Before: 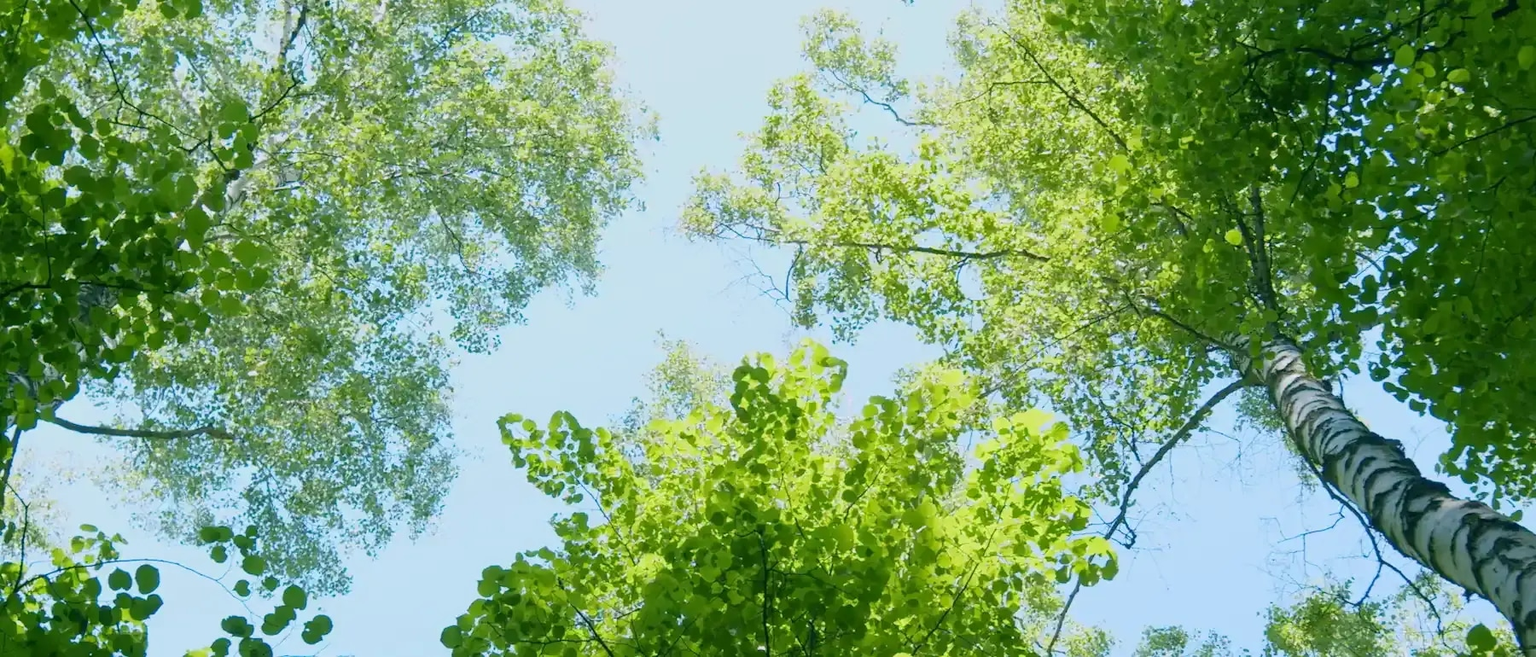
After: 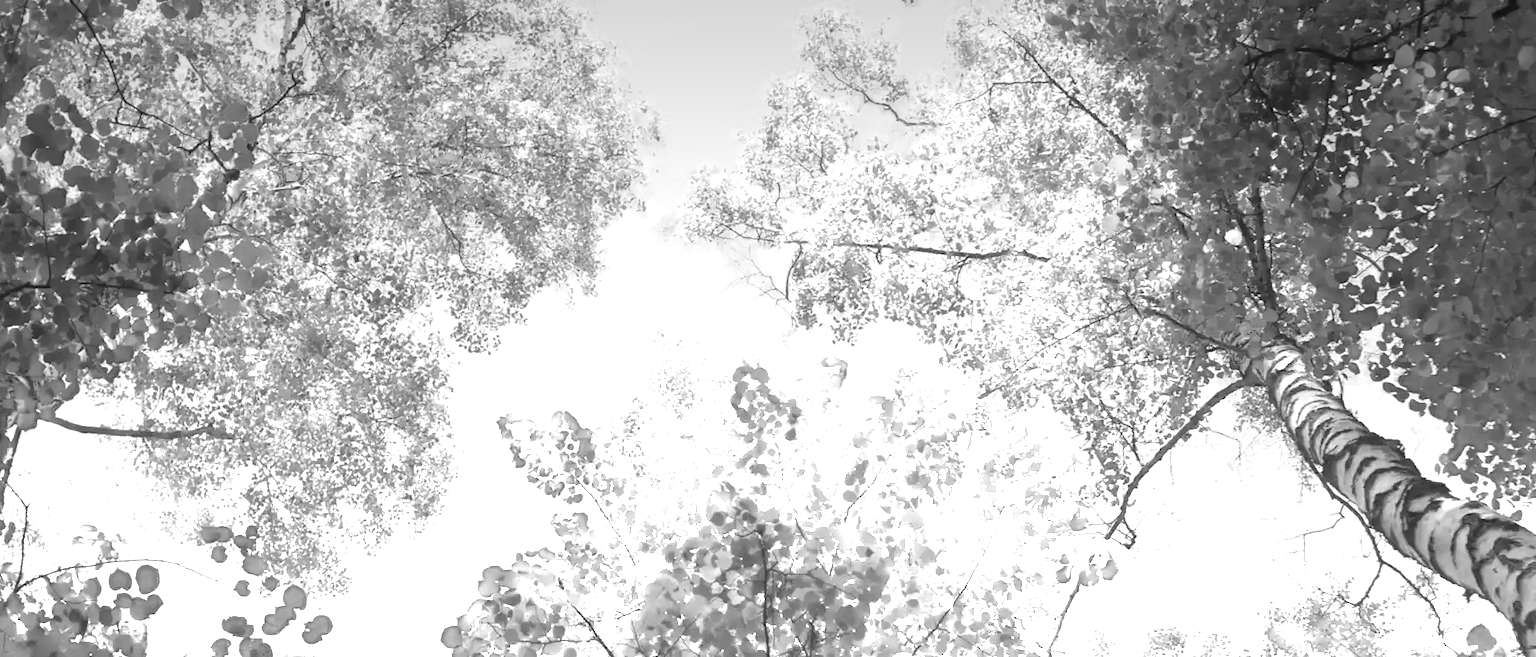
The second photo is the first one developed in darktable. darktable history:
graduated density: density -3.9 EV
color zones: curves: ch0 [(0.002, 0.593) (0.143, 0.417) (0.285, 0.541) (0.455, 0.289) (0.608, 0.327) (0.727, 0.283) (0.869, 0.571) (1, 0.603)]; ch1 [(0, 0) (0.143, 0) (0.286, 0) (0.429, 0) (0.571, 0) (0.714, 0) (0.857, 0)]
